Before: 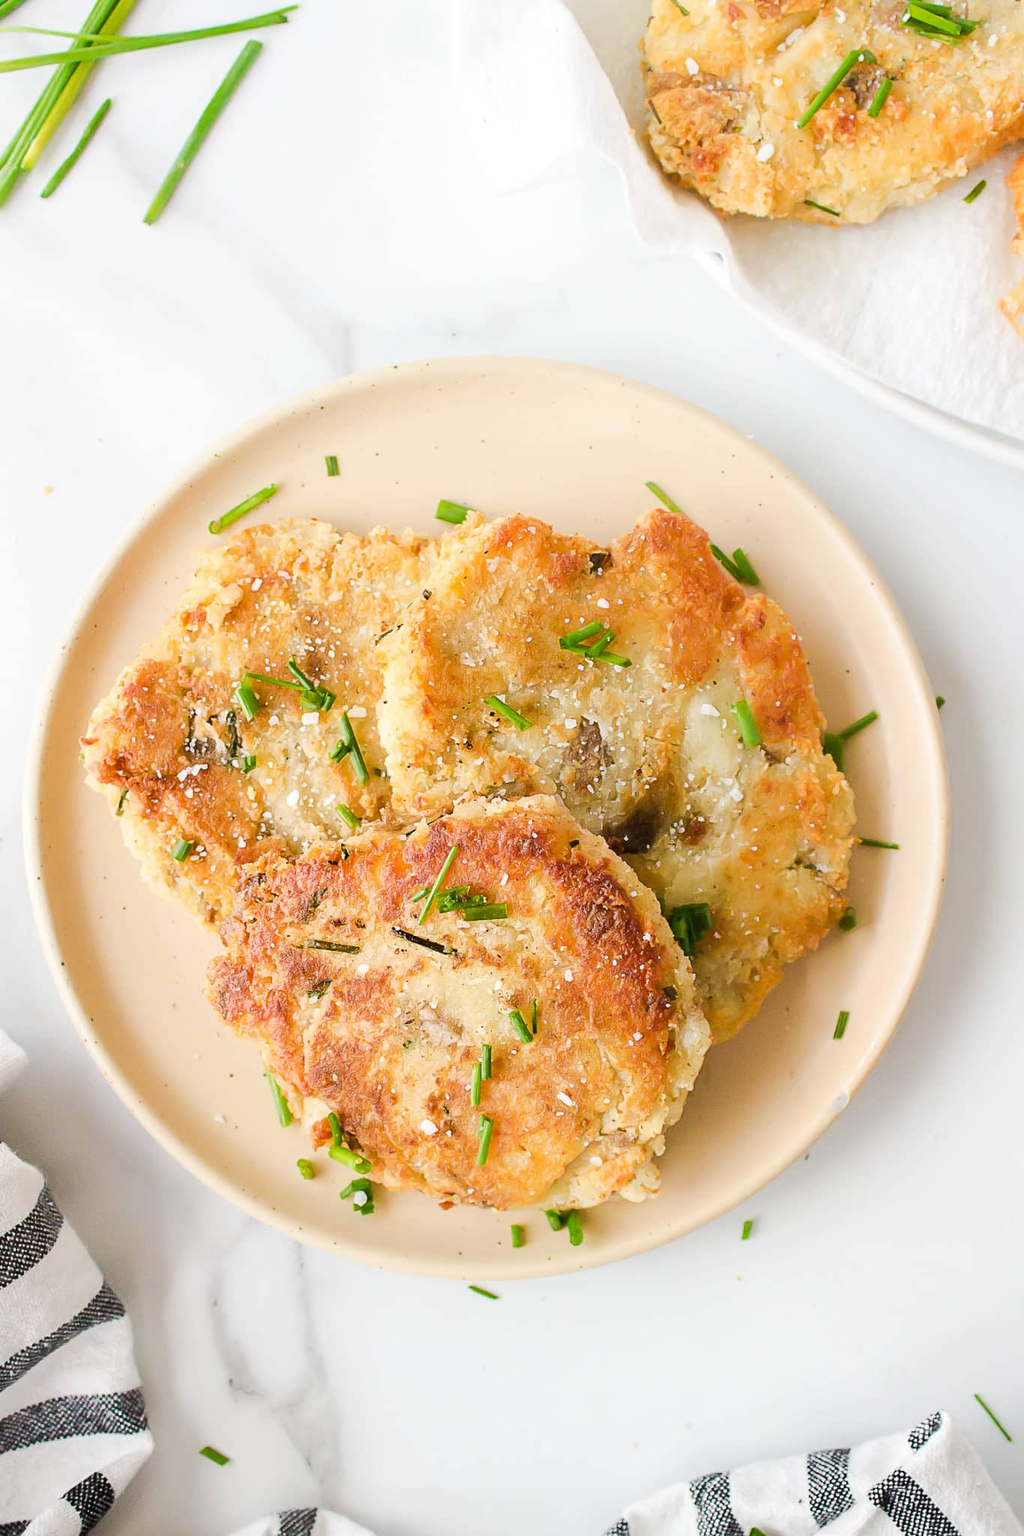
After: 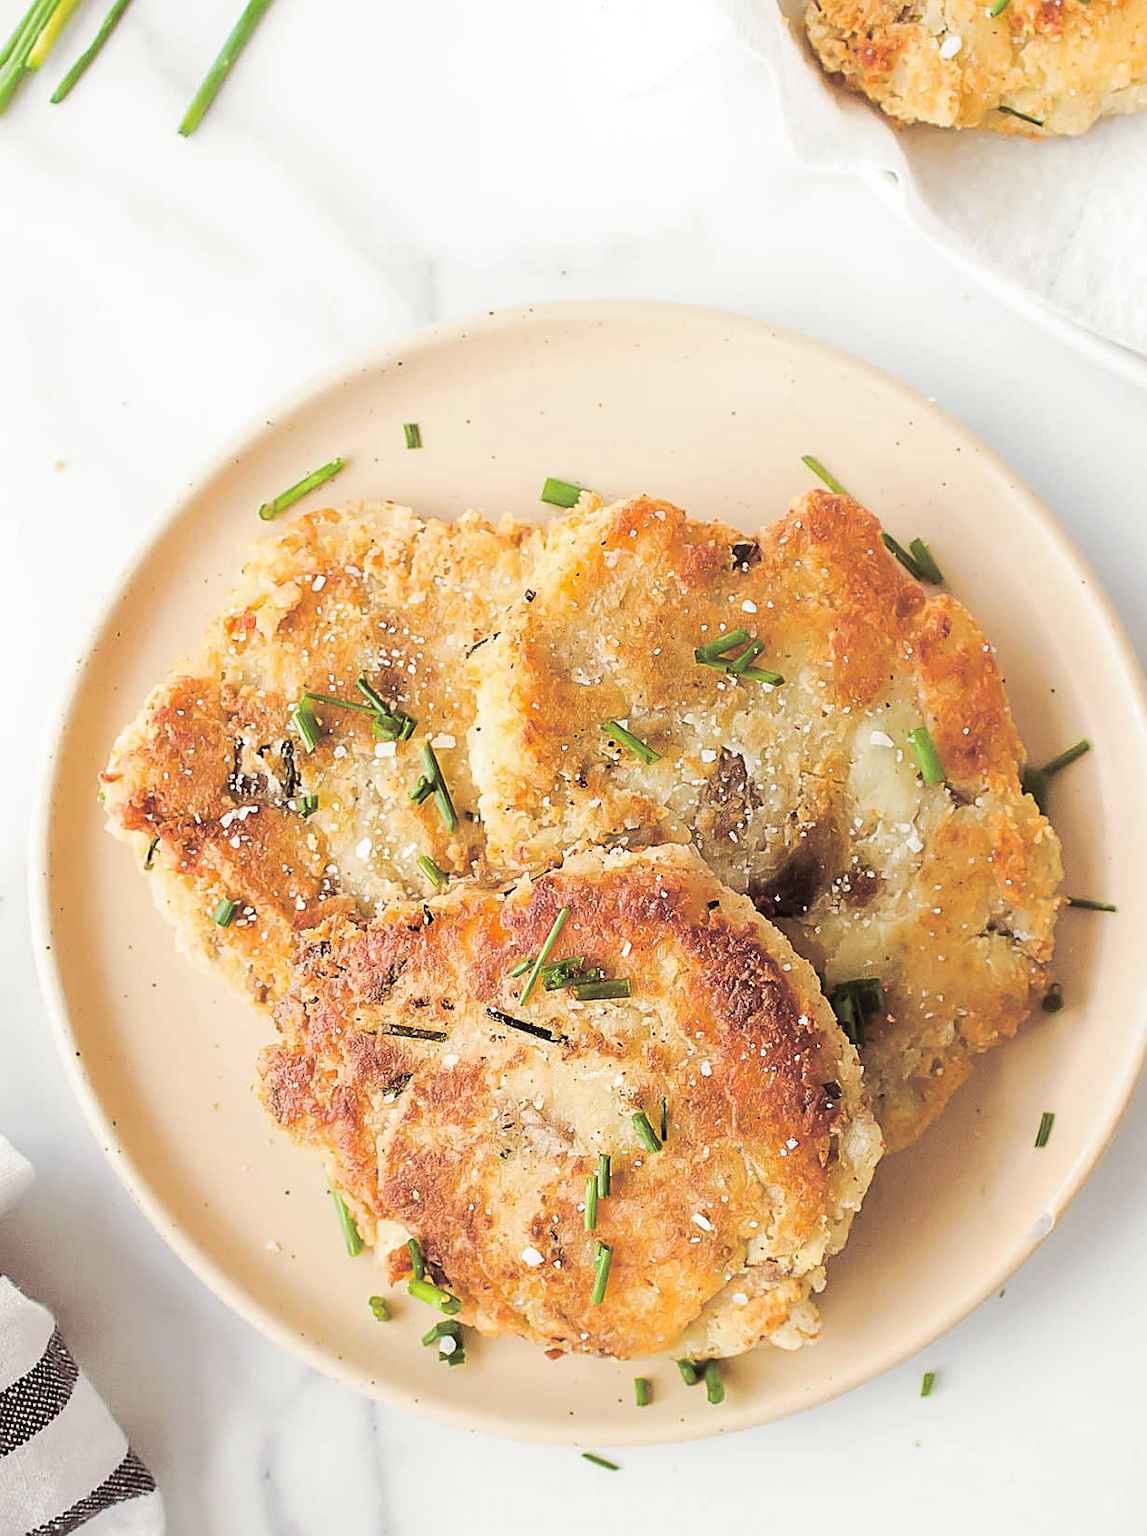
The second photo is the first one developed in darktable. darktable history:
crop: top 7.49%, right 9.717%, bottom 11.943%
sharpen: on, module defaults
split-toning: shadows › saturation 0.24, highlights › hue 54°, highlights › saturation 0.24
